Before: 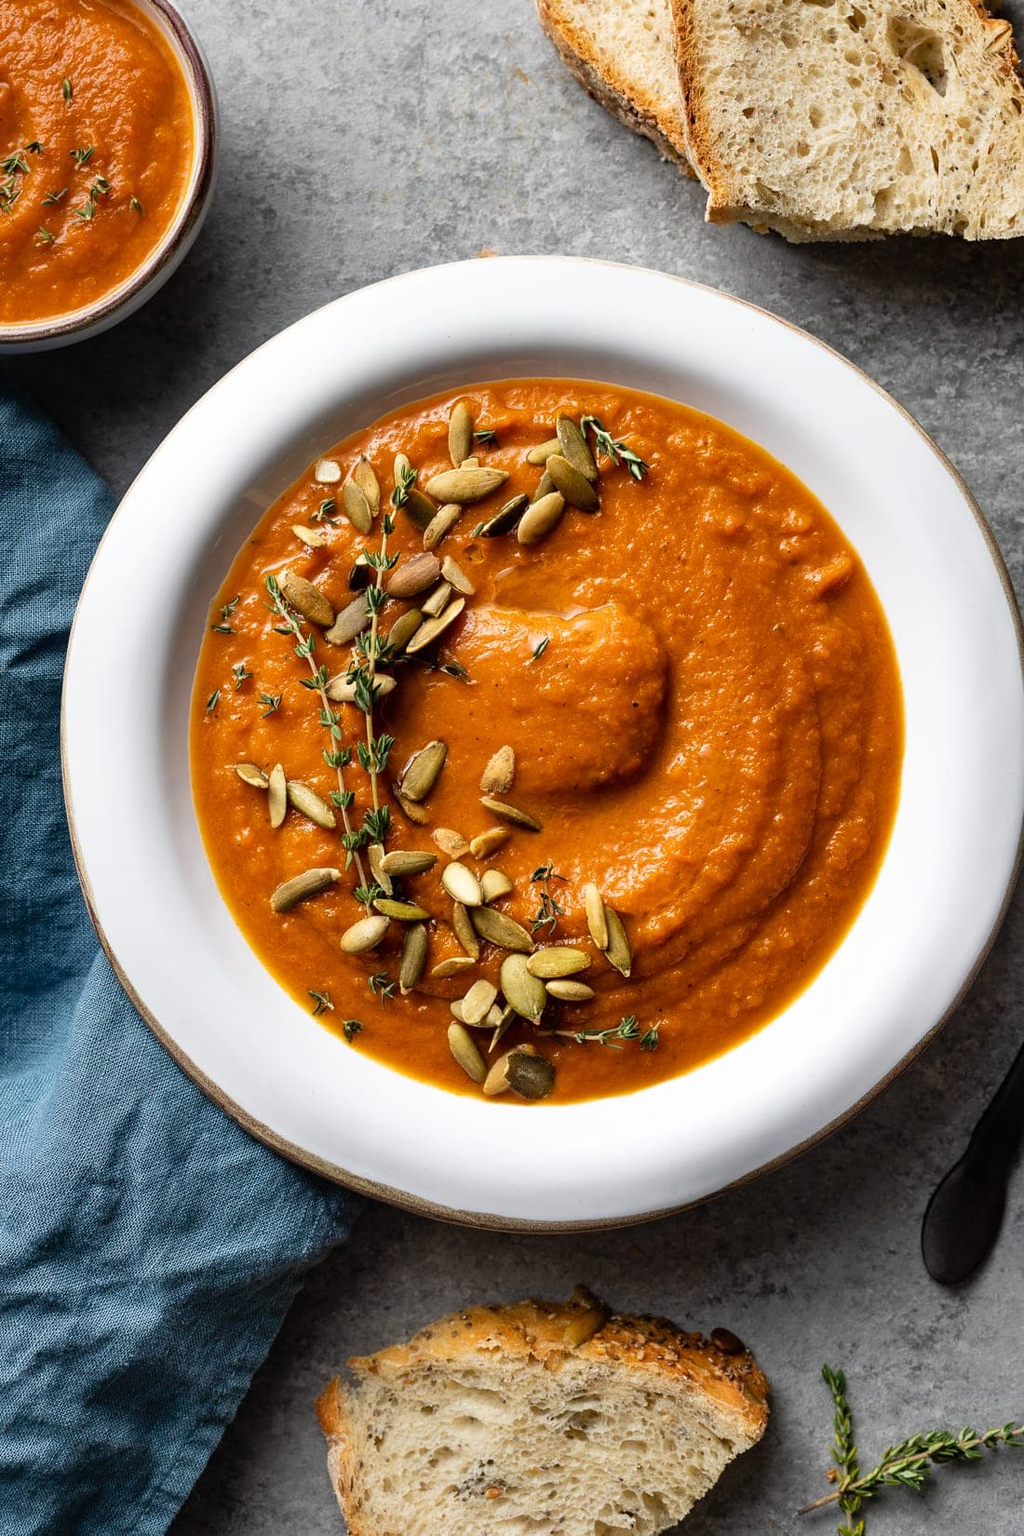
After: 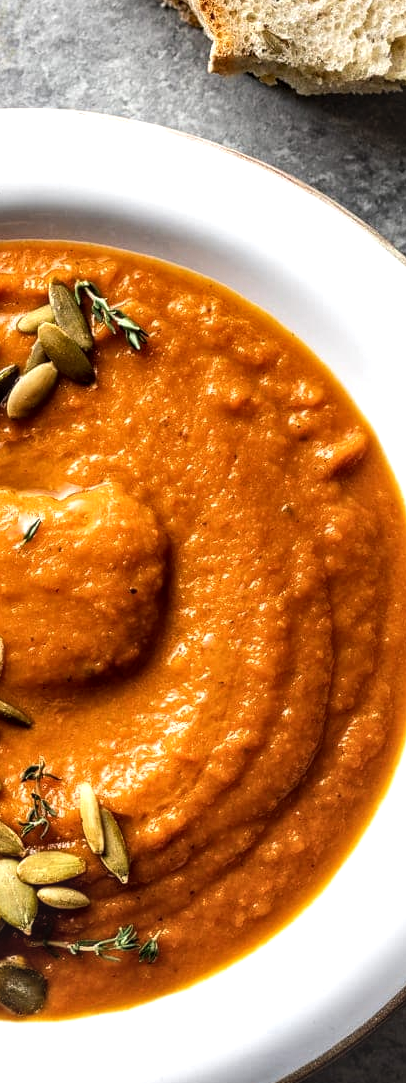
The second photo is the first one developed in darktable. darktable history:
crop and rotate: left 49.936%, top 10.094%, right 13.136%, bottom 24.256%
local contrast: on, module defaults
white balance: emerald 1
tone equalizer: -8 EV -0.417 EV, -7 EV -0.389 EV, -6 EV -0.333 EV, -5 EV -0.222 EV, -3 EV 0.222 EV, -2 EV 0.333 EV, -1 EV 0.389 EV, +0 EV 0.417 EV, edges refinement/feathering 500, mask exposure compensation -1.57 EV, preserve details no
